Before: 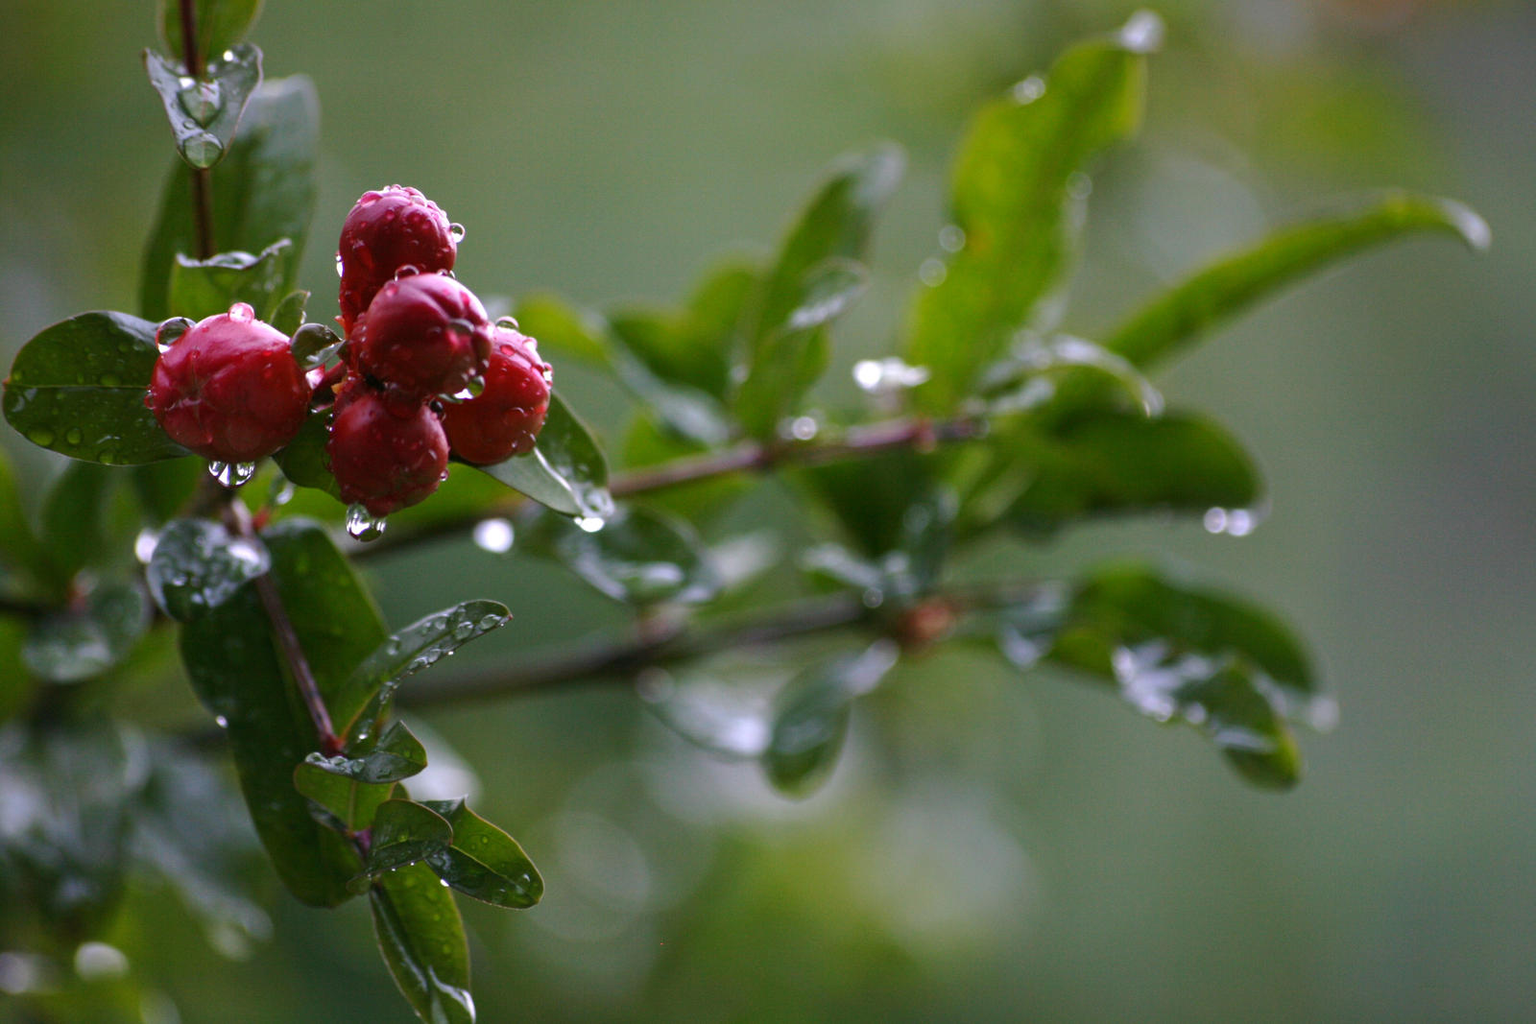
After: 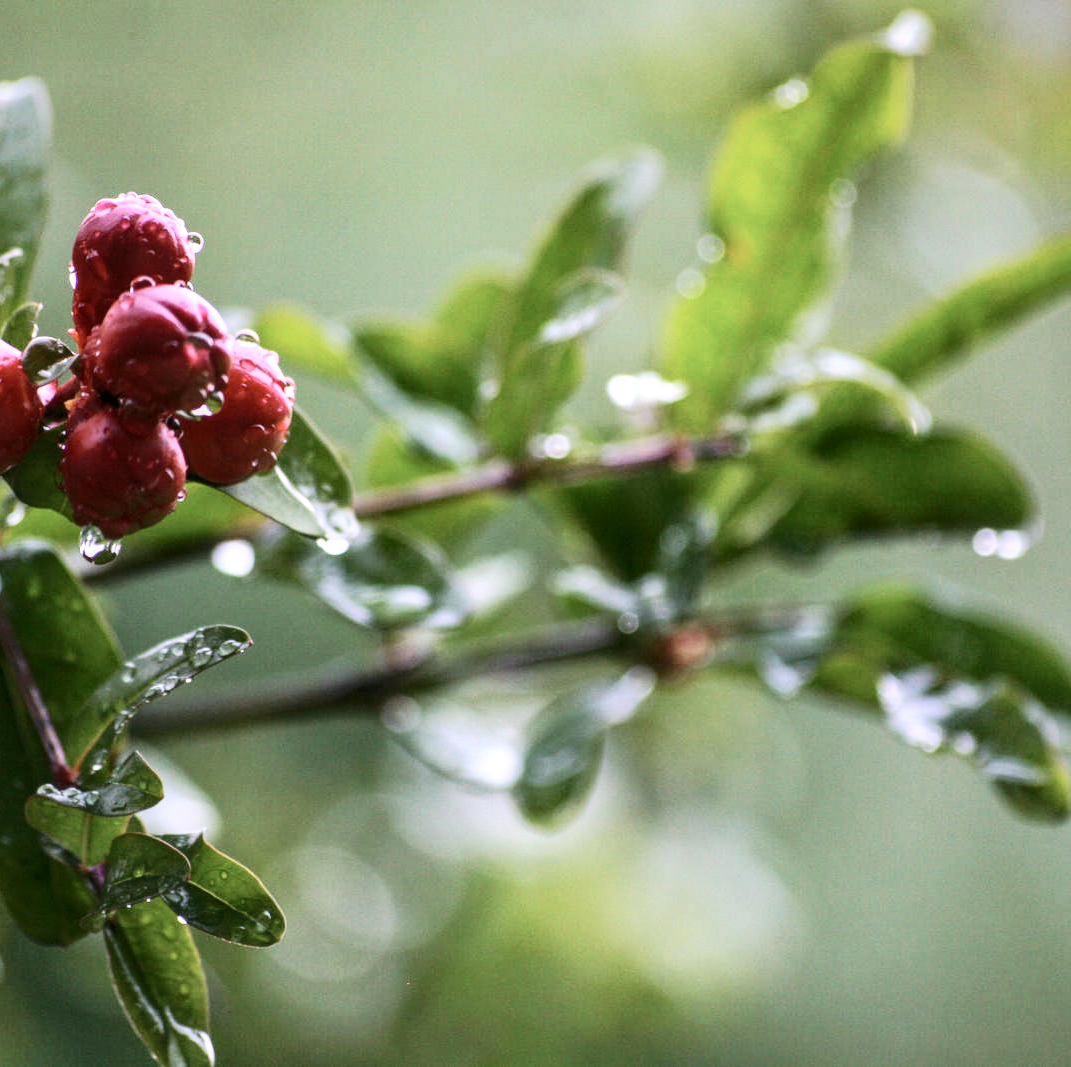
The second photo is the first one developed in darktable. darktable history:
crop and rotate: left 17.583%, right 15.462%
local contrast: on, module defaults
tone curve: curves: ch0 [(0, 0) (0.003, 0.003) (0.011, 0.013) (0.025, 0.028) (0.044, 0.05) (0.069, 0.078) (0.1, 0.113) (0.136, 0.153) (0.177, 0.2) (0.224, 0.271) (0.277, 0.374) (0.335, 0.47) (0.399, 0.574) (0.468, 0.688) (0.543, 0.79) (0.623, 0.859) (0.709, 0.919) (0.801, 0.957) (0.898, 0.978) (1, 1)], color space Lab, independent channels, preserve colors none
